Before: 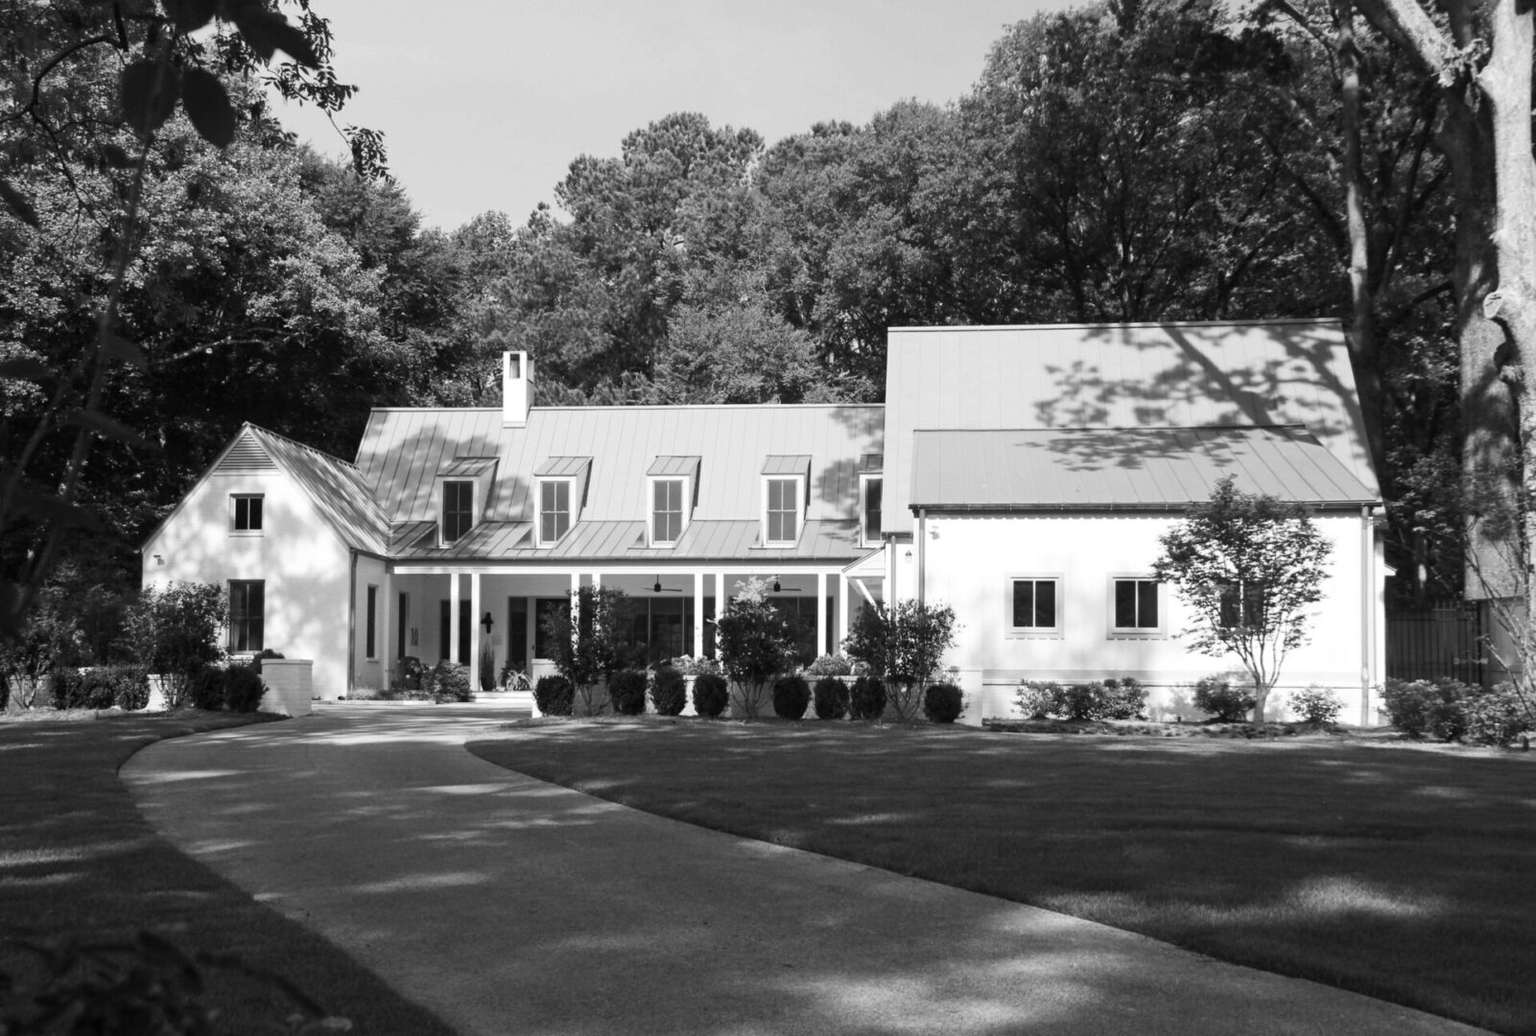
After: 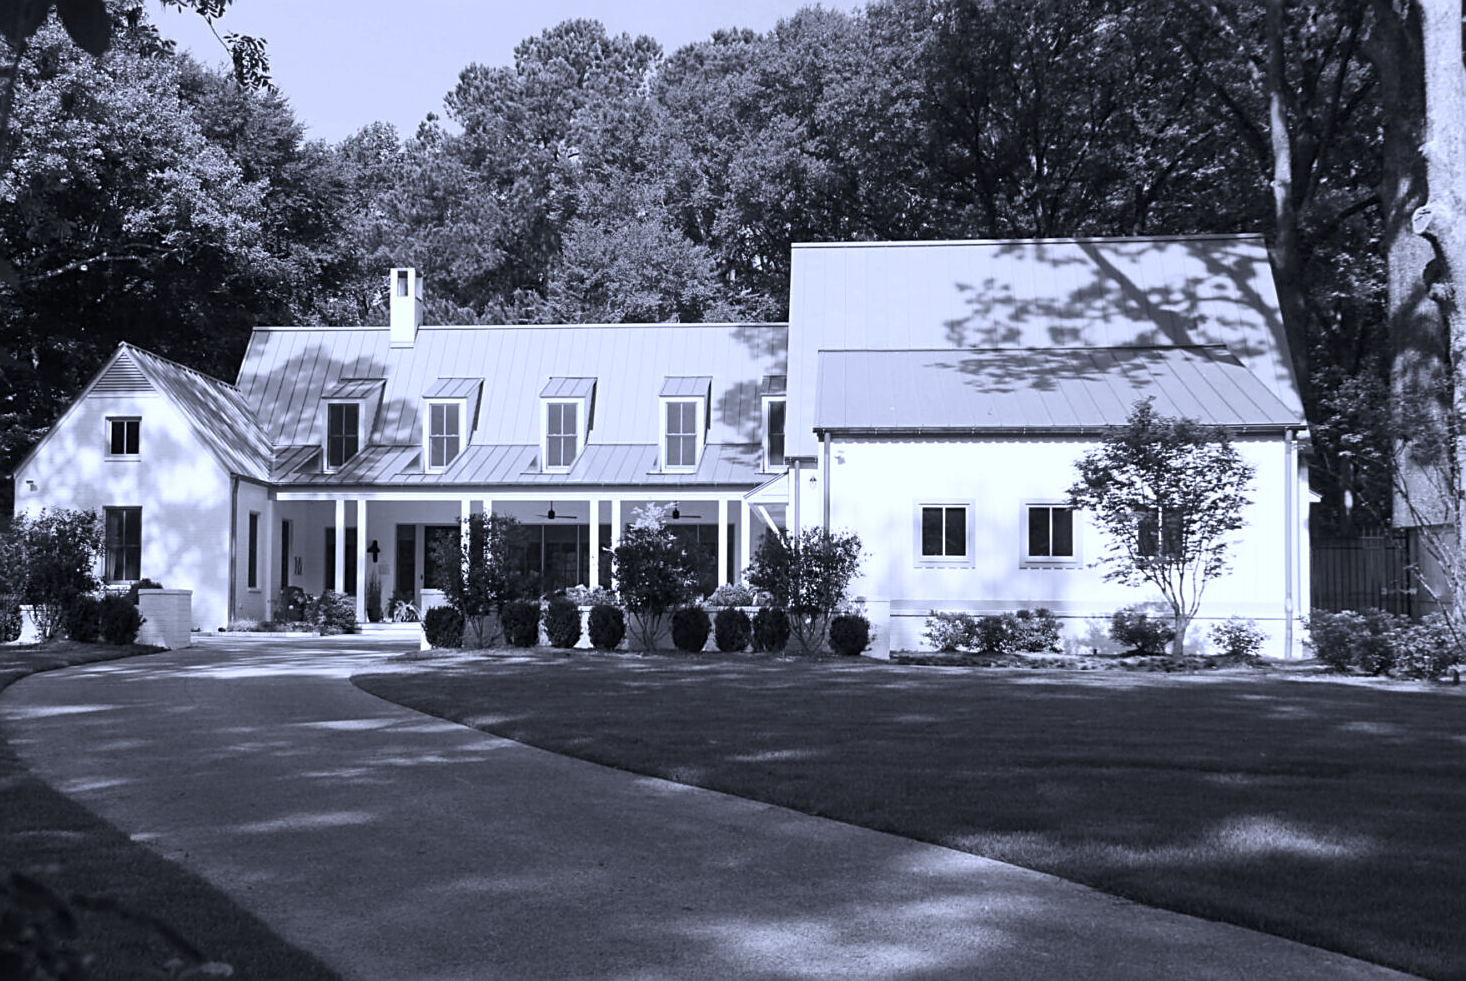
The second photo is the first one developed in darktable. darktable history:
crop and rotate: left 8.391%, top 9.111%
color calibration: illuminant as shot in camera, x 0.376, y 0.392, temperature 4187.89 K
sharpen: on, module defaults
